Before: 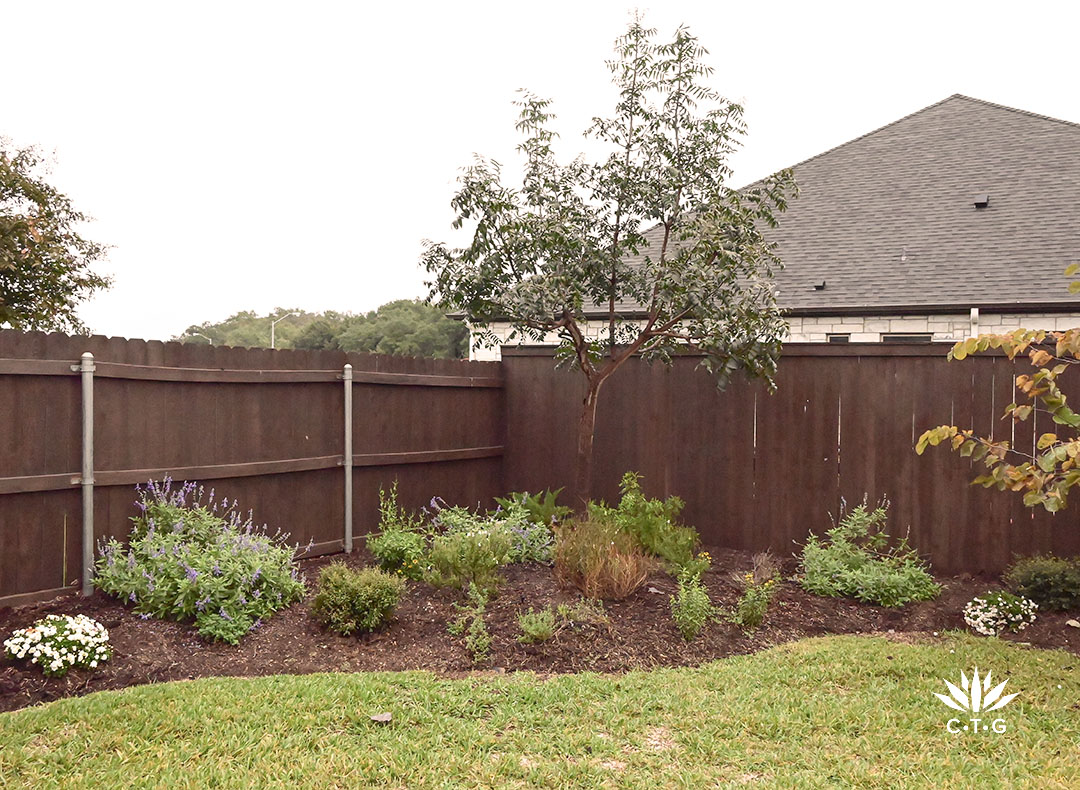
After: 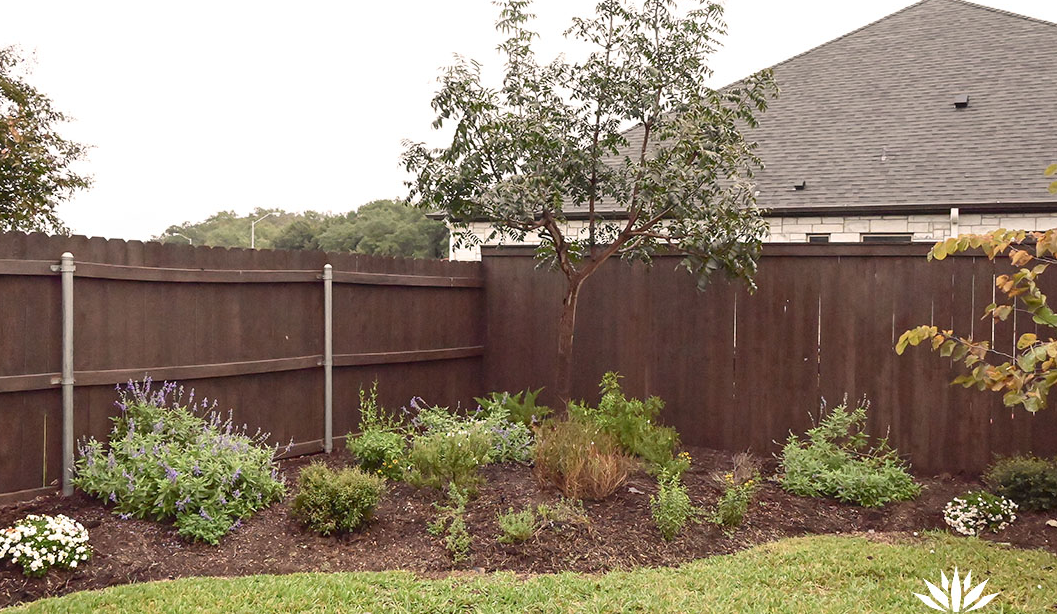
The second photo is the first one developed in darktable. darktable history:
crop and rotate: left 1.942%, top 12.733%, right 0.18%, bottom 9.458%
